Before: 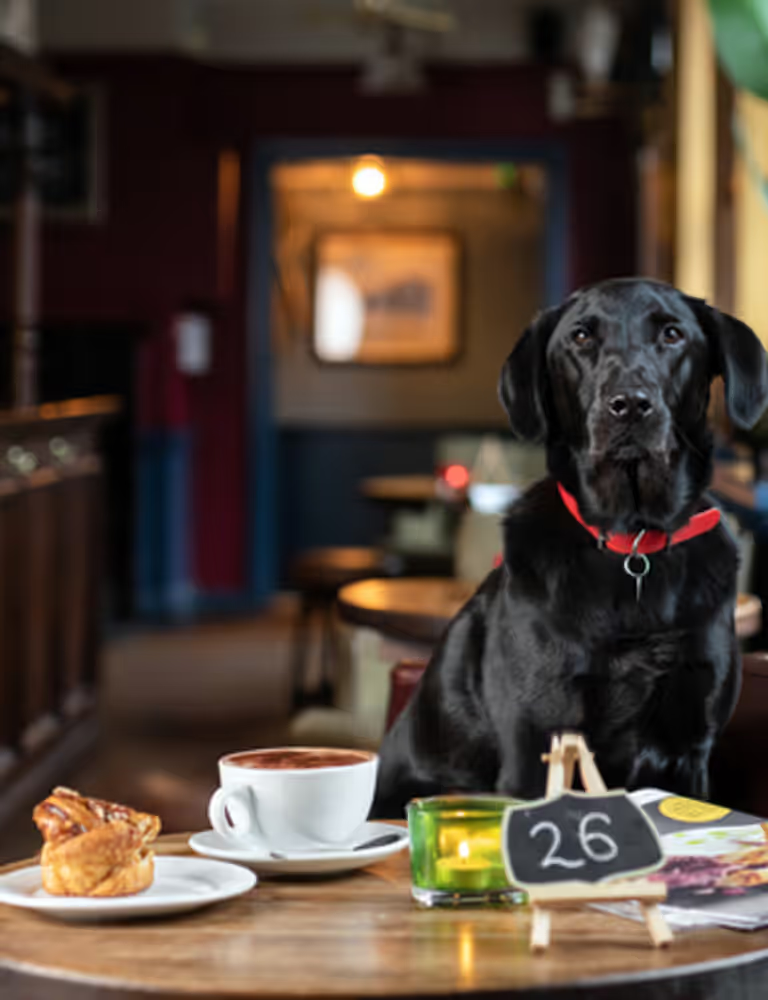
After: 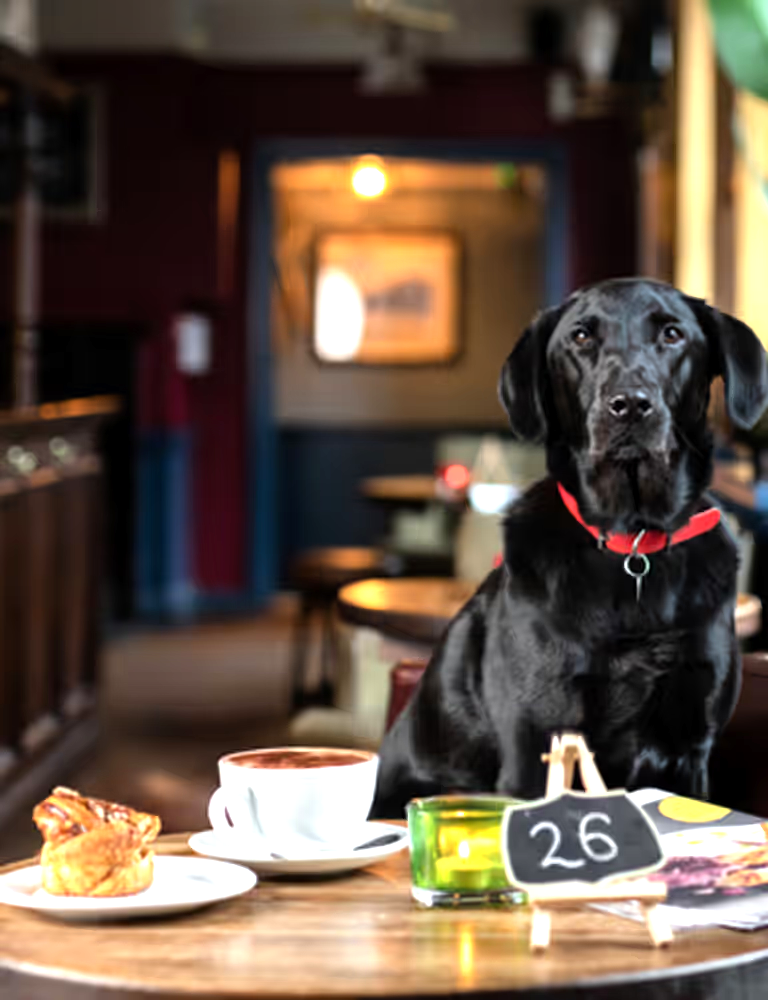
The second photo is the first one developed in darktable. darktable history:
exposure: black level correction 0.001, exposure 0.498 EV, compensate highlight preservation false
tone equalizer: -8 EV -0.38 EV, -7 EV -0.419 EV, -6 EV -0.324 EV, -5 EV -0.19 EV, -3 EV 0.23 EV, -2 EV 0.316 EV, -1 EV 0.379 EV, +0 EV 0.434 EV
